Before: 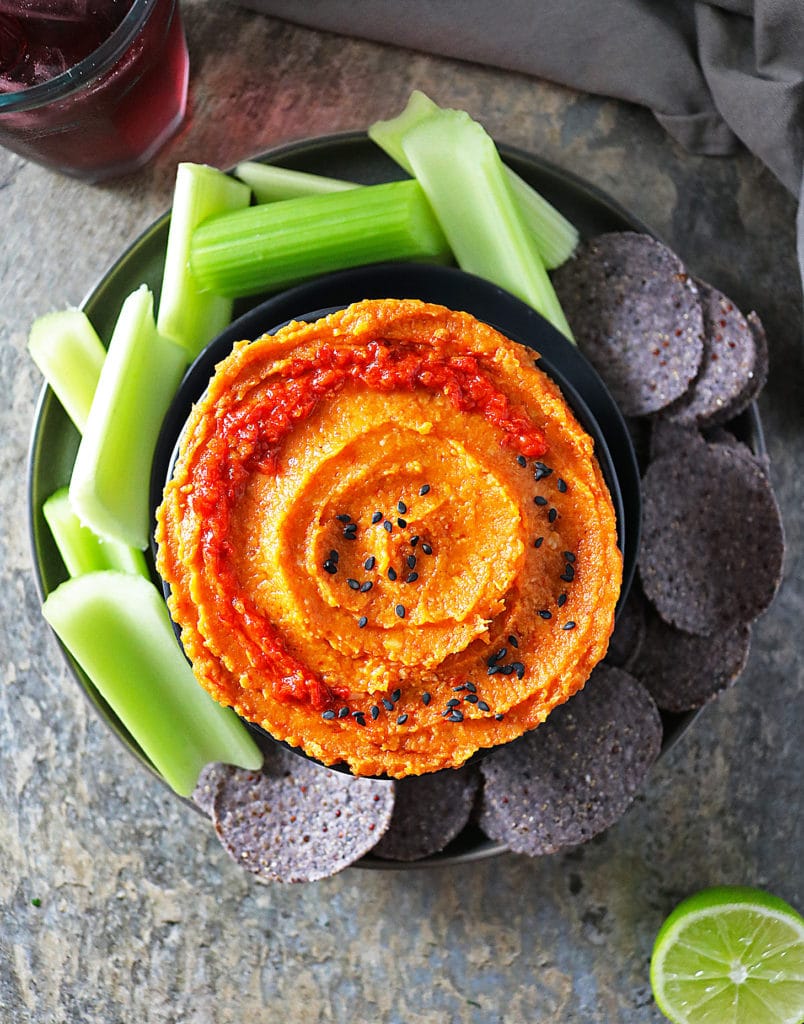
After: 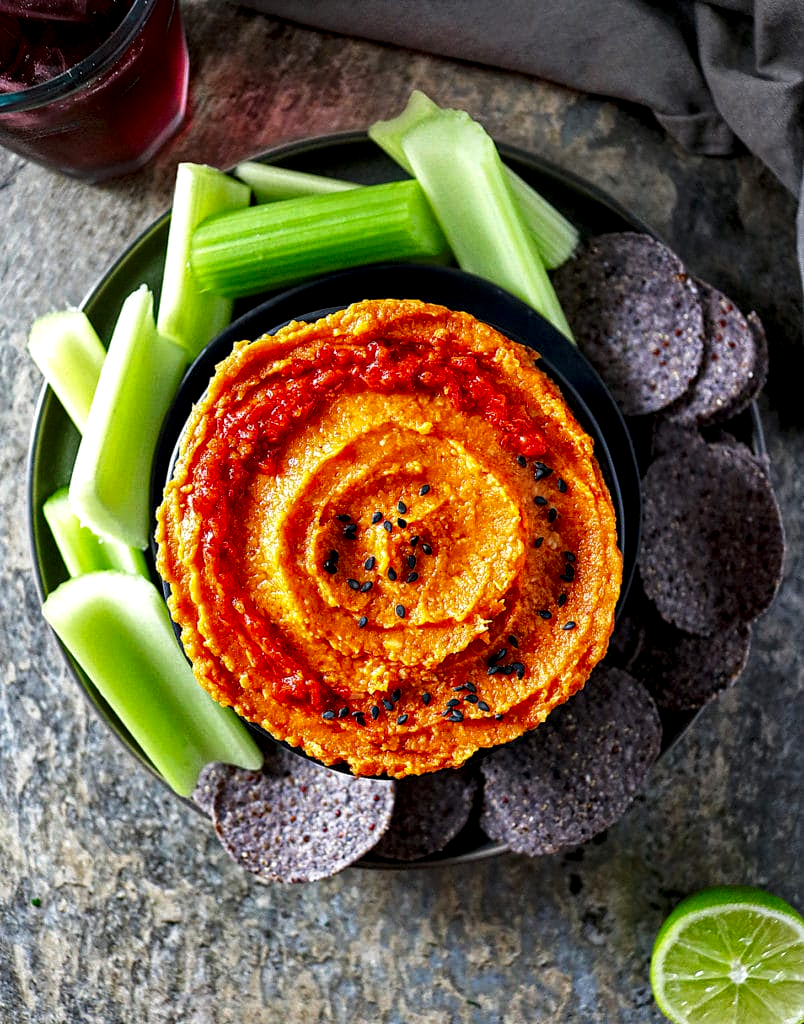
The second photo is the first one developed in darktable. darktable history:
local contrast: highlights 100%, shadows 100%, detail 200%, midtone range 0.2
contrast brightness saturation: contrast 0.07, brightness -0.14, saturation 0.11
